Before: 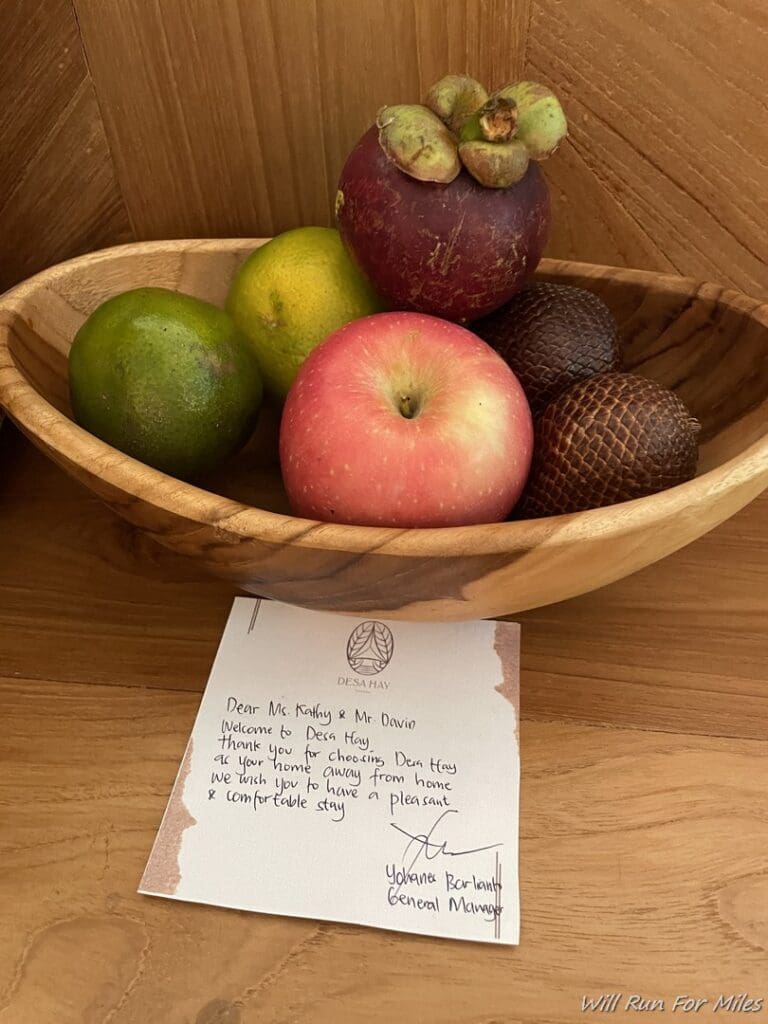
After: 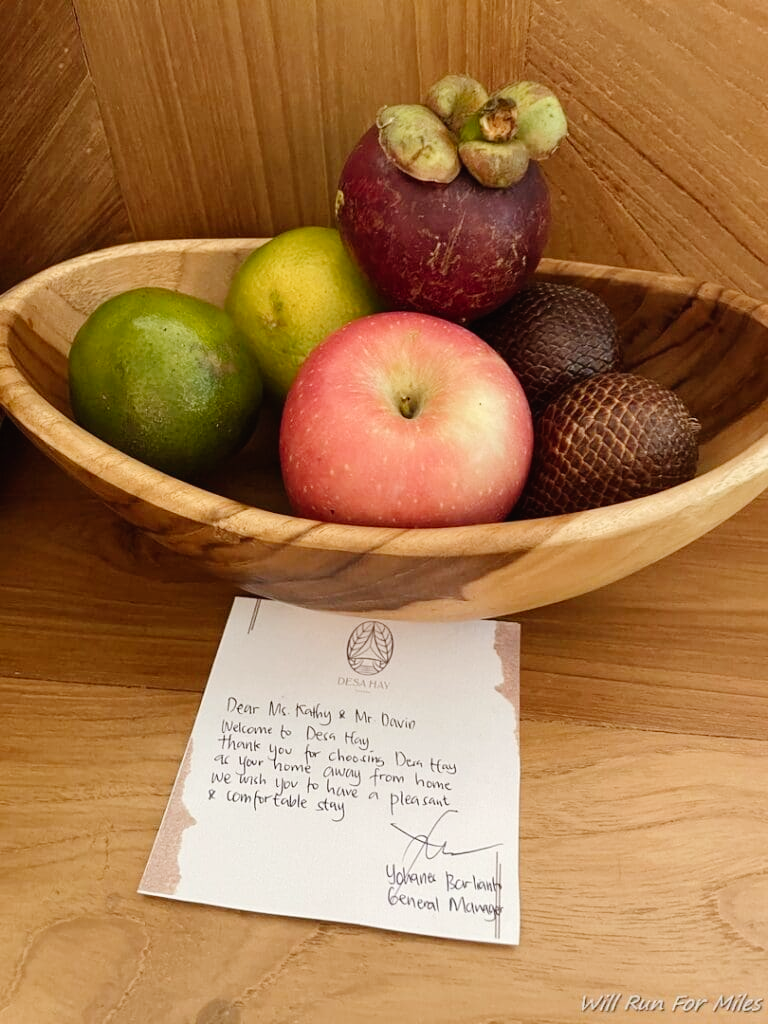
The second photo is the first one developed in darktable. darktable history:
tone curve: curves: ch0 [(0, 0.01) (0.052, 0.045) (0.136, 0.133) (0.29, 0.332) (0.453, 0.531) (0.676, 0.751) (0.89, 0.919) (1, 1)]; ch1 [(0, 0) (0.094, 0.081) (0.285, 0.299) (0.385, 0.403) (0.446, 0.443) (0.495, 0.496) (0.544, 0.552) (0.589, 0.612) (0.722, 0.728) (1, 1)]; ch2 [(0, 0) (0.257, 0.217) (0.43, 0.421) (0.498, 0.507) (0.531, 0.544) (0.56, 0.579) (0.625, 0.642) (1, 1)], preserve colors none
